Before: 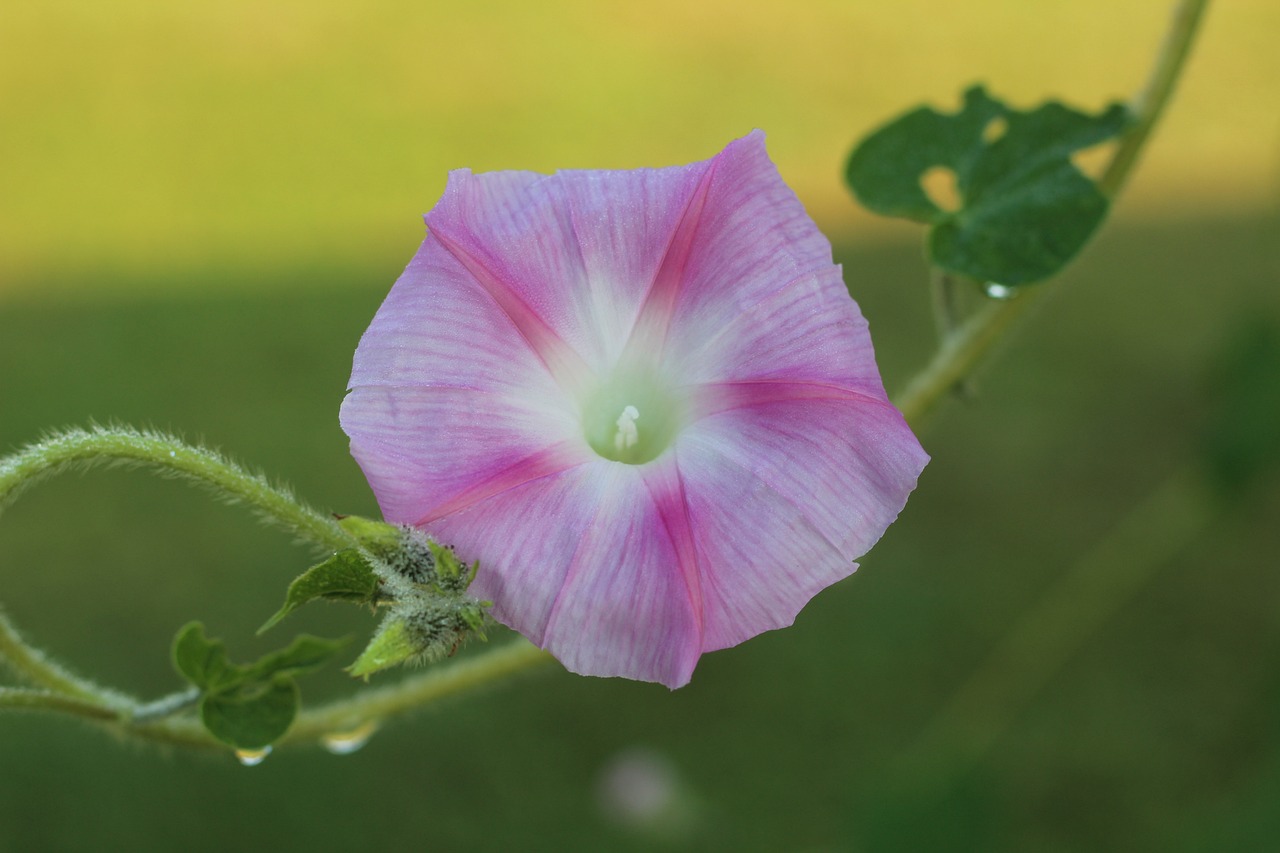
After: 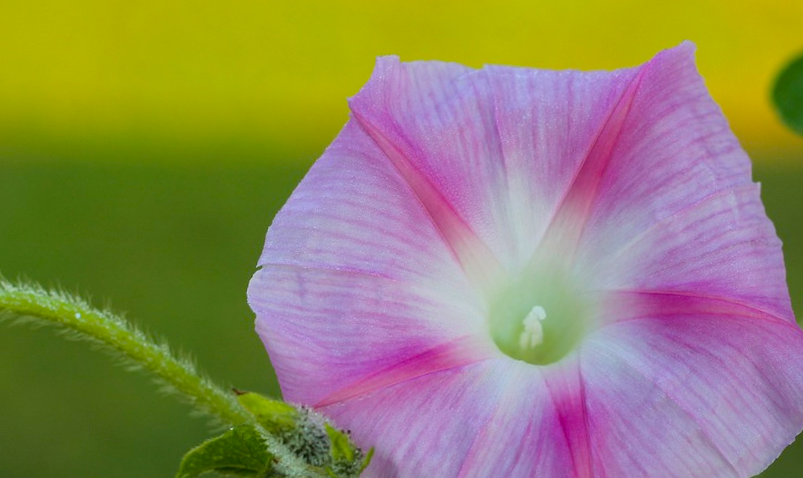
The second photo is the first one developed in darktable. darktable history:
color balance rgb: perceptual saturation grading › global saturation 29.524%, global vibrance 9.811%
crop and rotate: angle -4.8°, left 2.161%, top 7.011%, right 27.367%, bottom 30.101%
